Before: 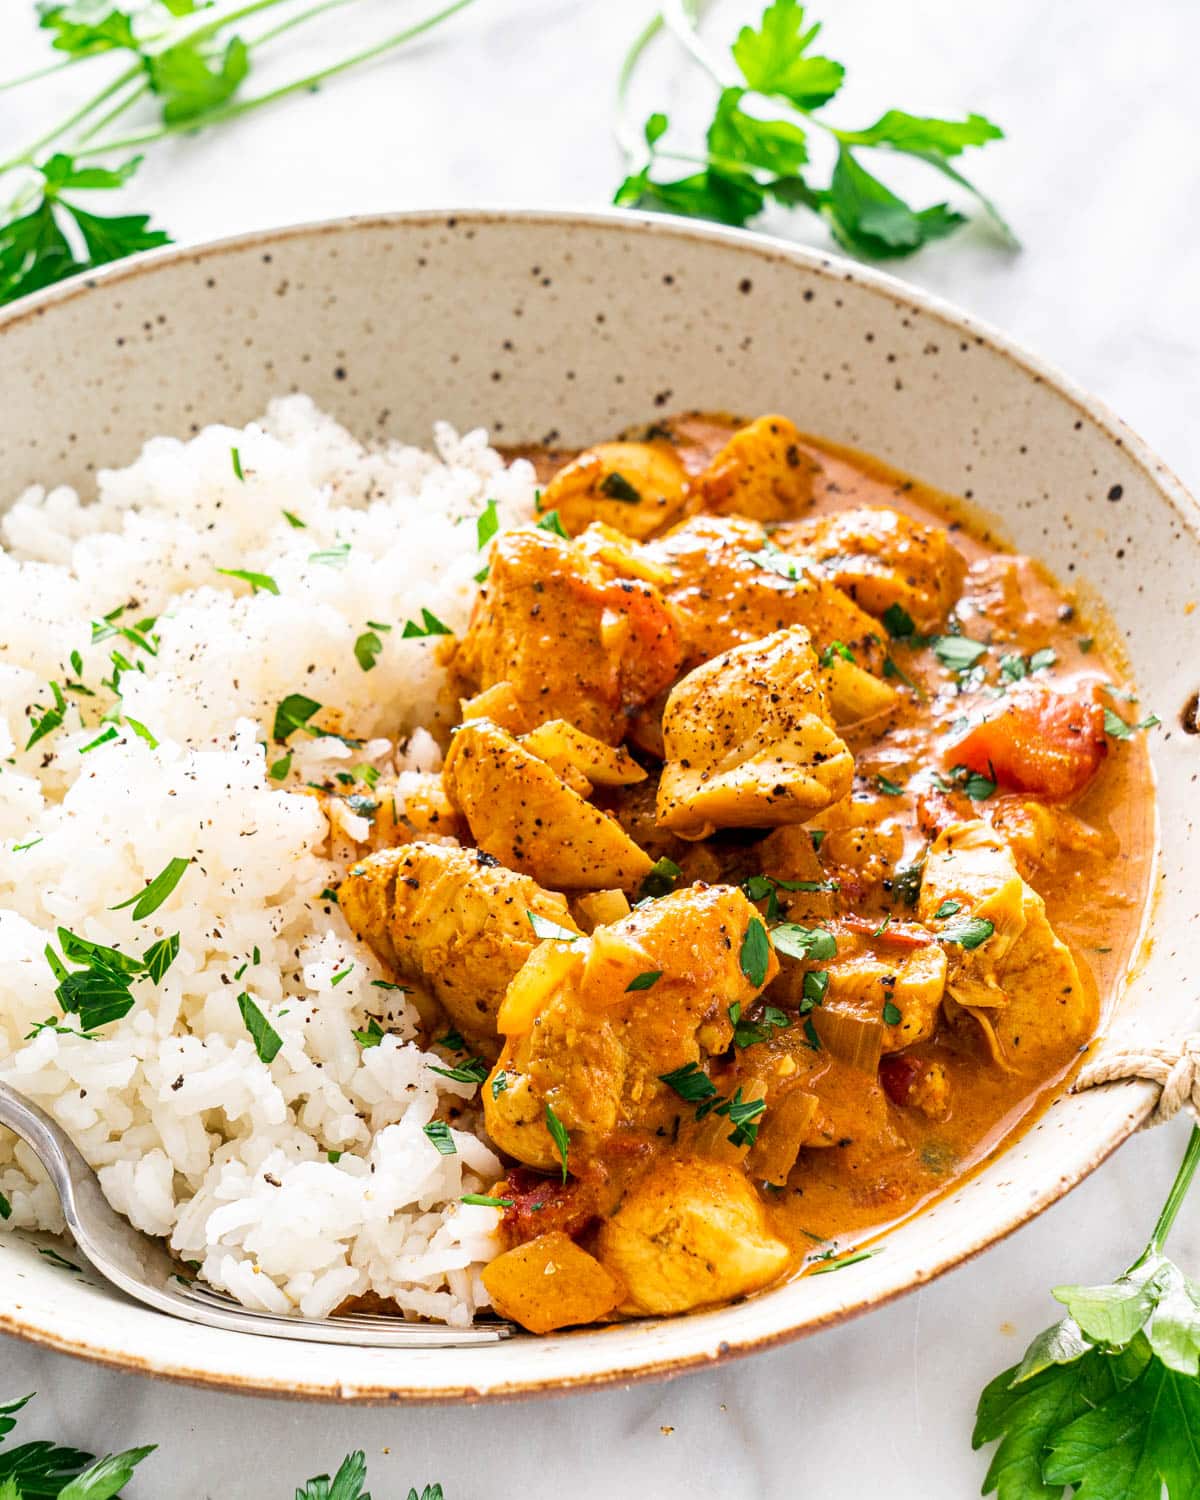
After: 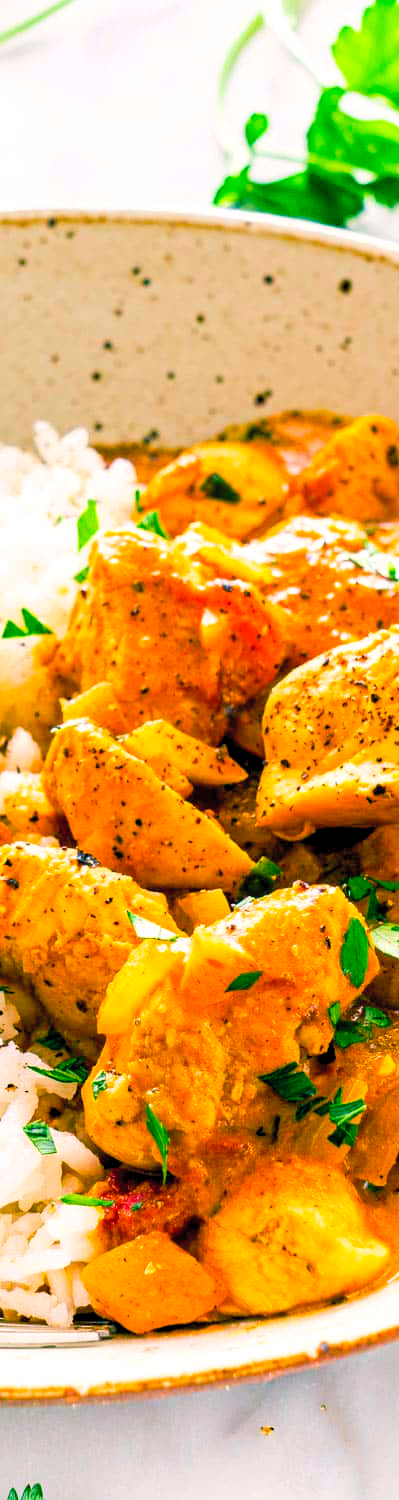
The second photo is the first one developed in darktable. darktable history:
color balance rgb: shadows lift › luminance -28.76%, shadows lift › chroma 10%, shadows lift › hue 230°, power › chroma 0.5%, power › hue 215°, highlights gain › luminance 7.14%, highlights gain › chroma 1%, highlights gain › hue 50°, global offset › luminance -0.29%, global offset › hue 260°, perceptual saturation grading › global saturation 20%, perceptual saturation grading › highlights -13.92%, perceptual saturation grading › shadows 50%
contrast brightness saturation: contrast 0.07, brightness 0.18, saturation 0.4
haze removal: compatibility mode true, adaptive false
crop: left 33.36%, right 33.36%
